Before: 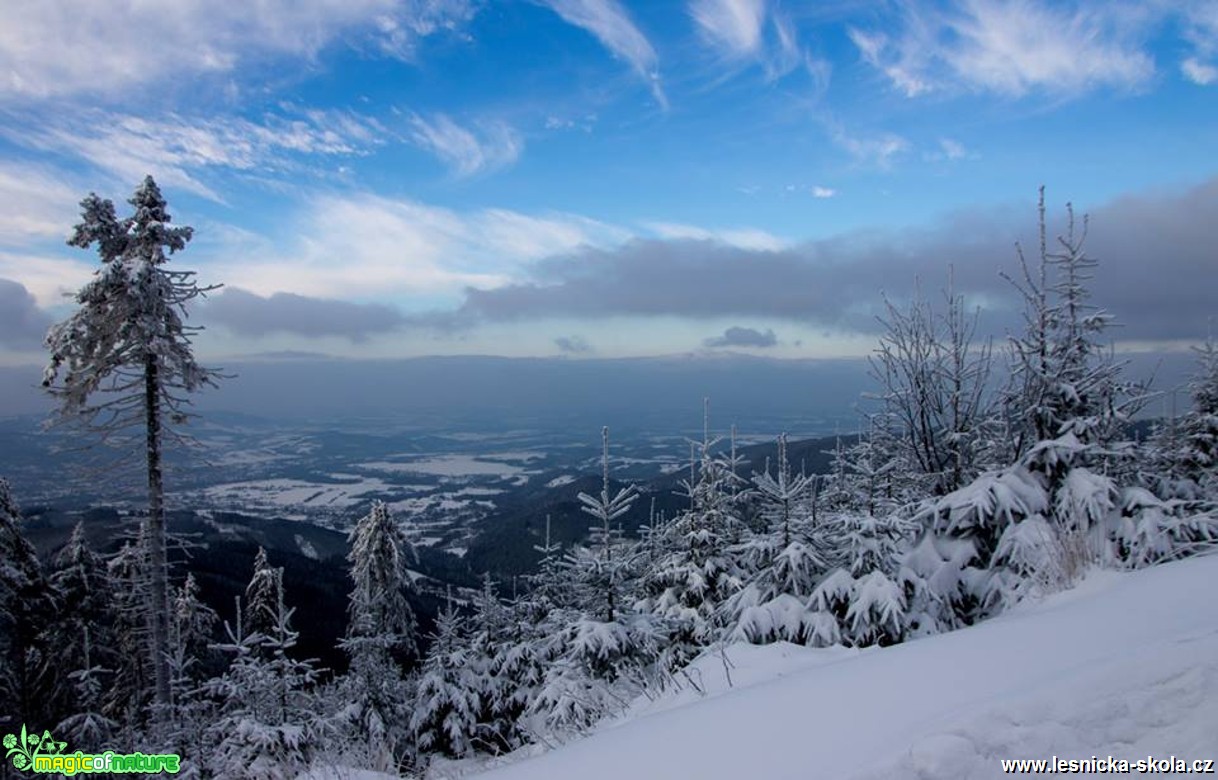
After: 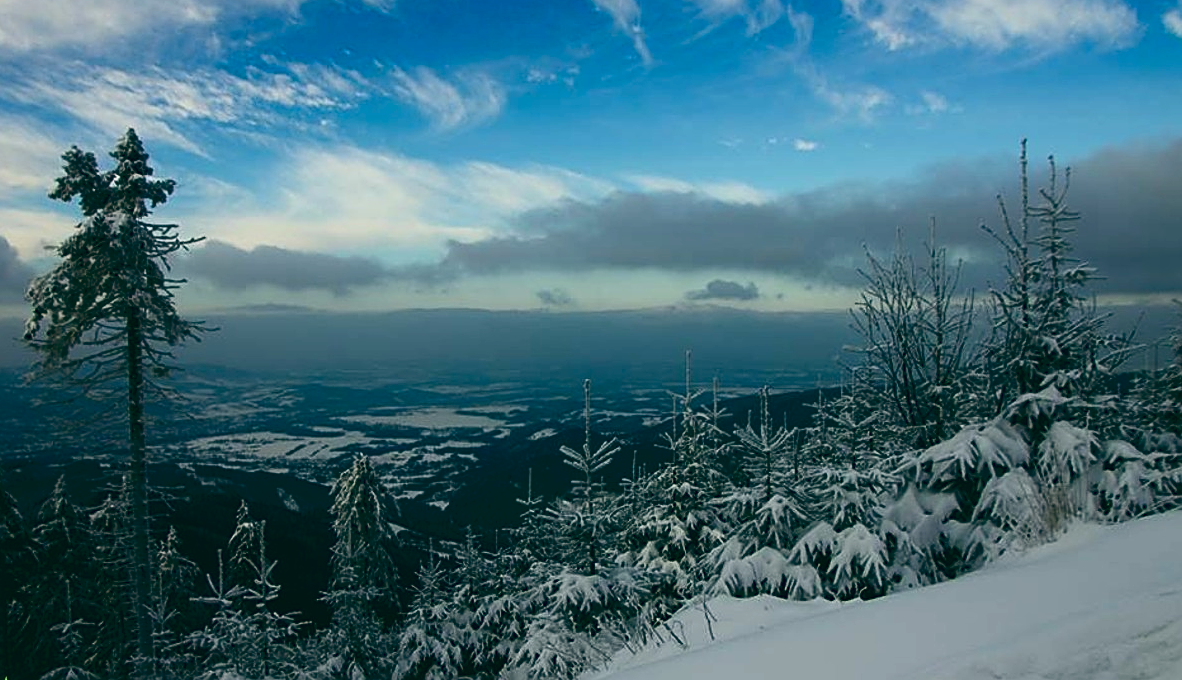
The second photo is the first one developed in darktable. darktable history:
sharpen: on, module defaults
color balance: lift [1.005, 0.99, 1.007, 1.01], gamma [1, 1.034, 1.032, 0.966], gain [0.873, 1.055, 1.067, 0.933]
contrast brightness saturation: contrast 0.19, brightness -0.11, saturation 0.21
crop: left 1.507%, top 6.147%, right 1.379%, bottom 6.637%
